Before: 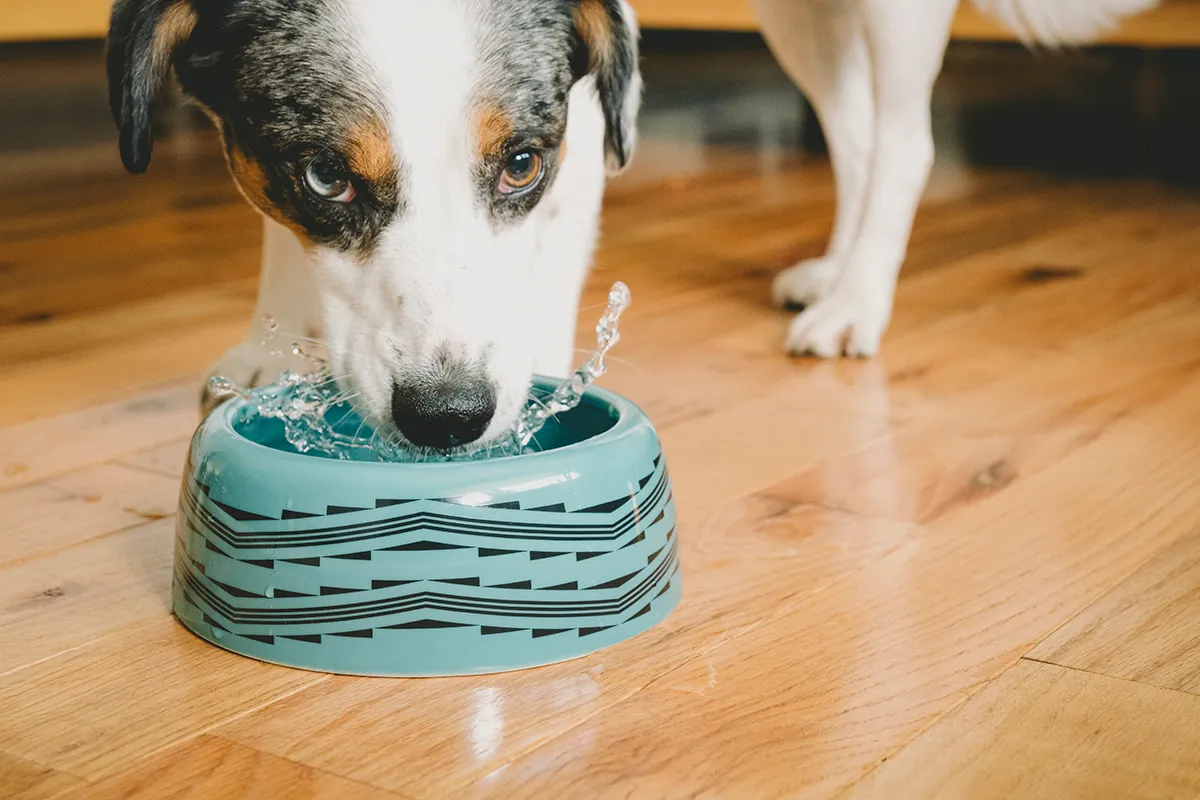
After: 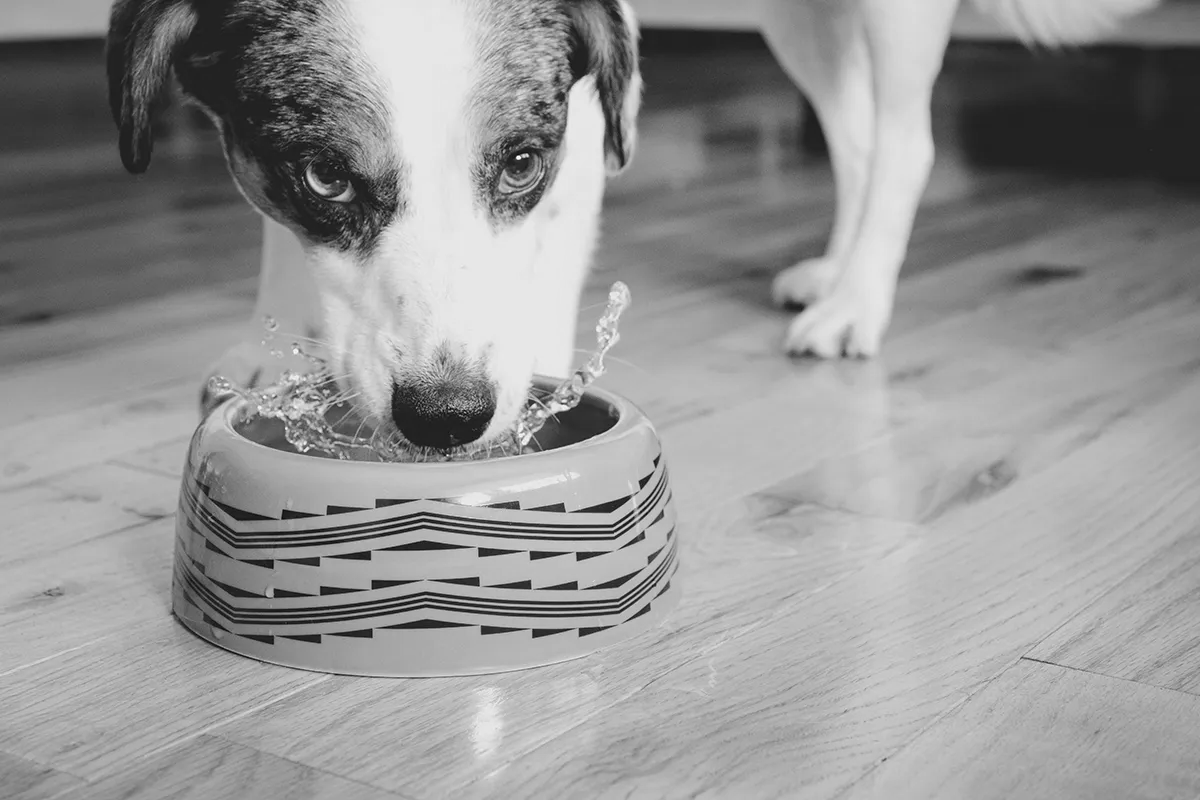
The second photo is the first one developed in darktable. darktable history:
monochrome: on, module defaults
